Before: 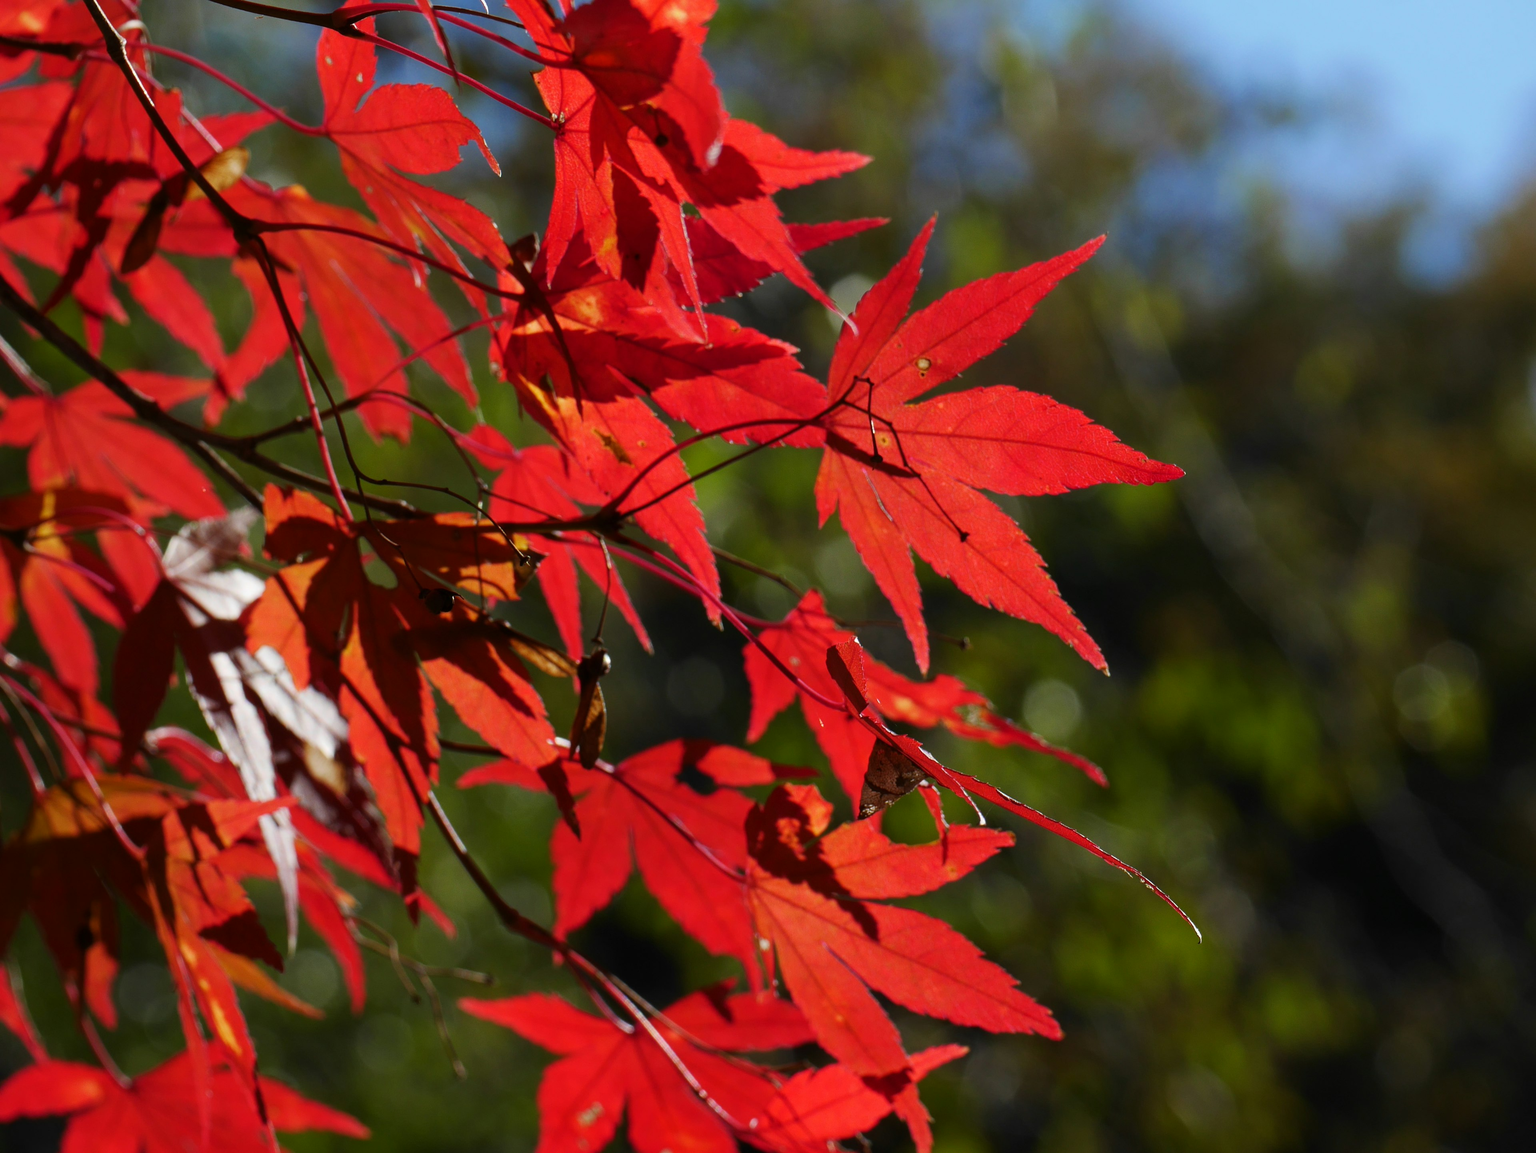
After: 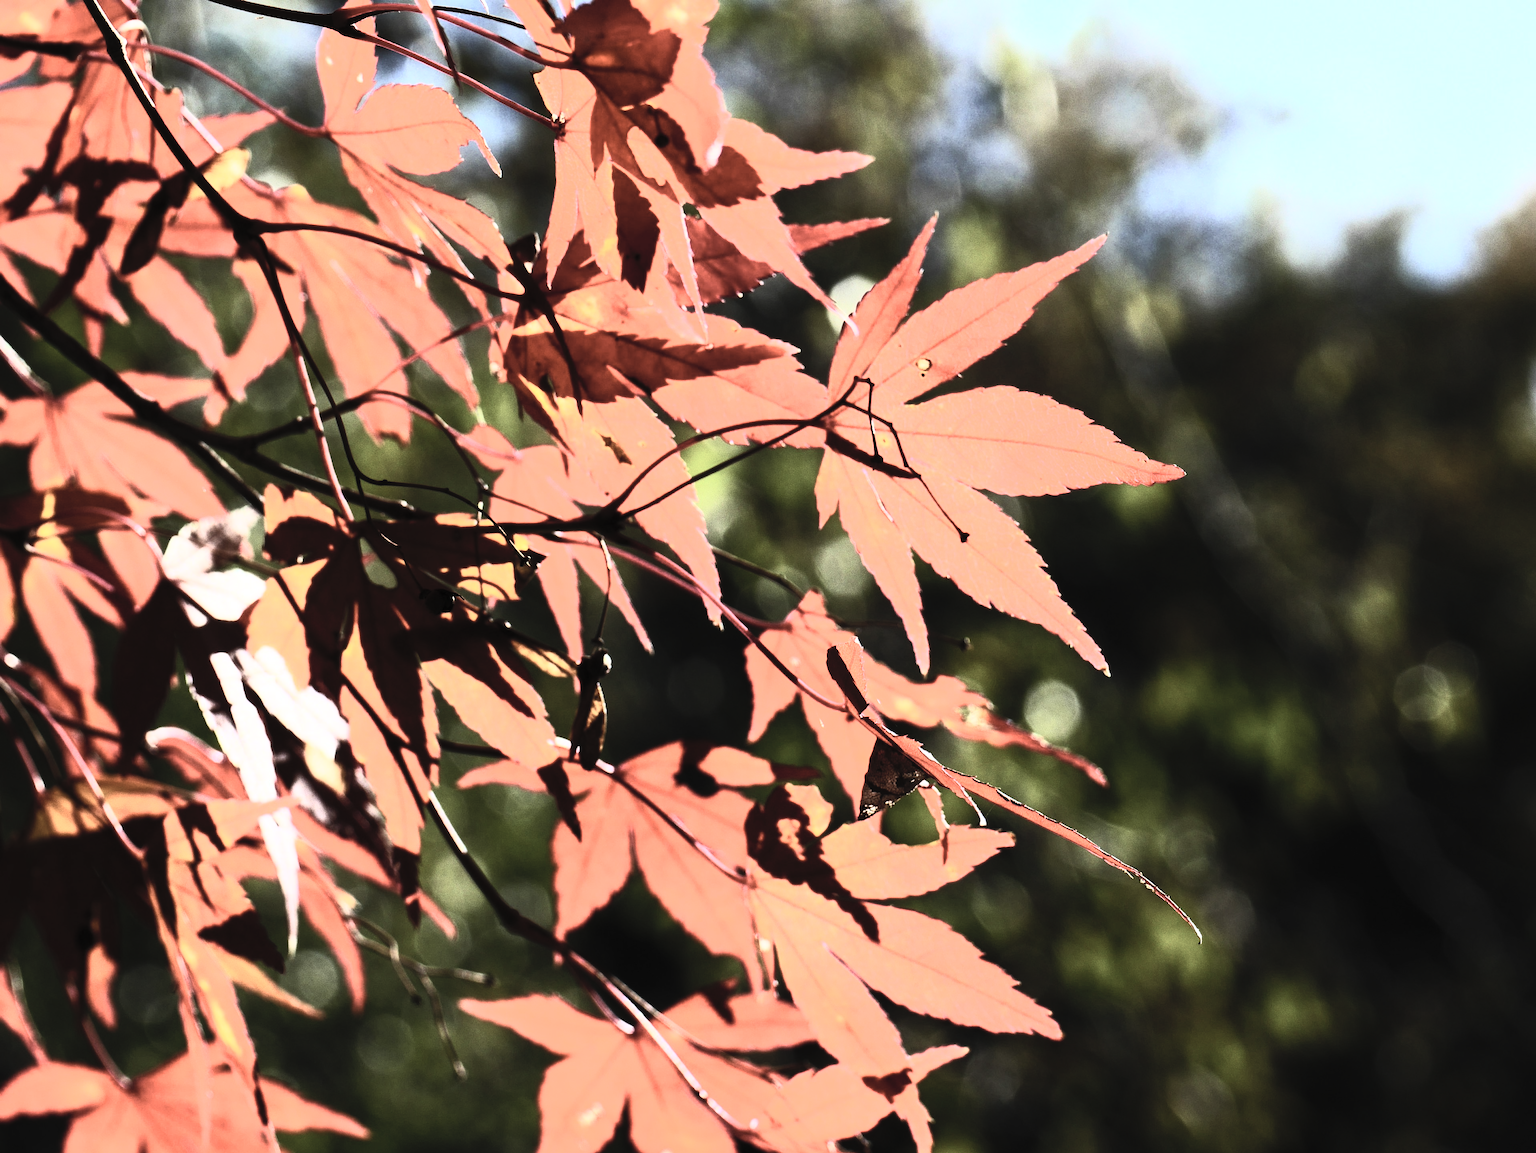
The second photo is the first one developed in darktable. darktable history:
exposure: exposure -0.116 EV, compensate exposure bias true, compensate highlight preservation false
contrast brightness saturation: contrast 0.57, brightness 0.57, saturation -0.34
rgb curve: curves: ch0 [(0, 0) (0.21, 0.15) (0.24, 0.21) (0.5, 0.75) (0.75, 0.96) (0.89, 0.99) (1, 1)]; ch1 [(0, 0.02) (0.21, 0.13) (0.25, 0.2) (0.5, 0.67) (0.75, 0.9) (0.89, 0.97) (1, 1)]; ch2 [(0, 0.02) (0.21, 0.13) (0.25, 0.2) (0.5, 0.67) (0.75, 0.9) (0.89, 0.97) (1, 1)], compensate middle gray true
